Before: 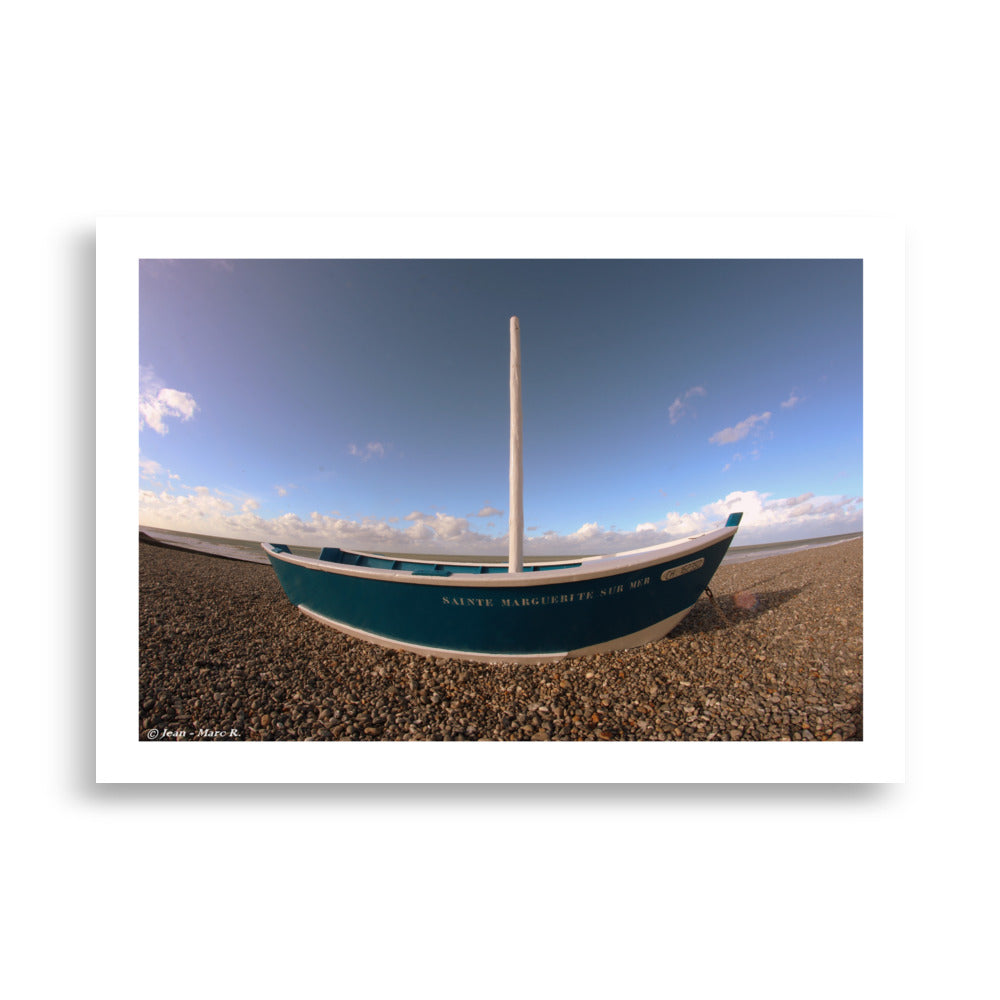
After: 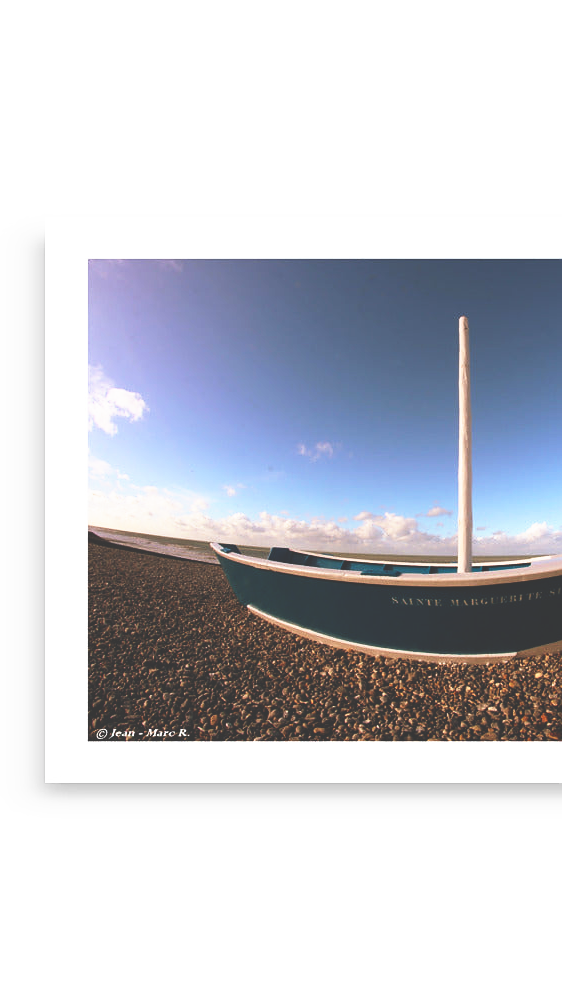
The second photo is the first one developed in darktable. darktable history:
sharpen: radius 1
crop: left 5.114%, right 38.589%
base curve: curves: ch0 [(0, 0.036) (0.007, 0.037) (0.604, 0.887) (1, 1)], preserve colors none
